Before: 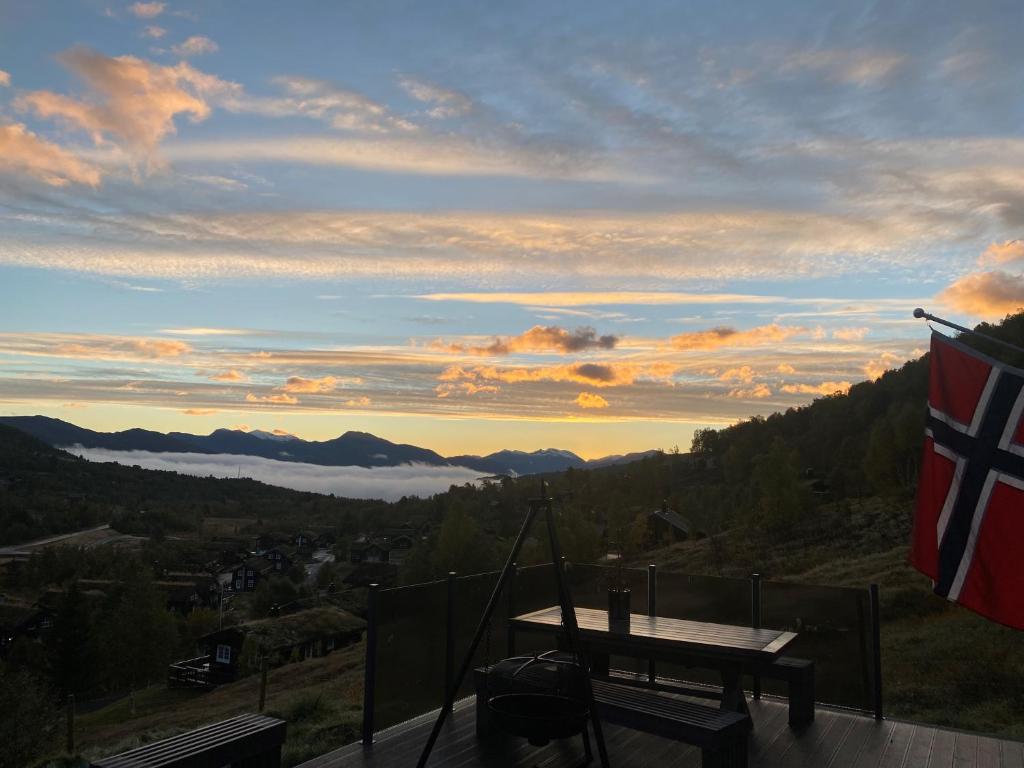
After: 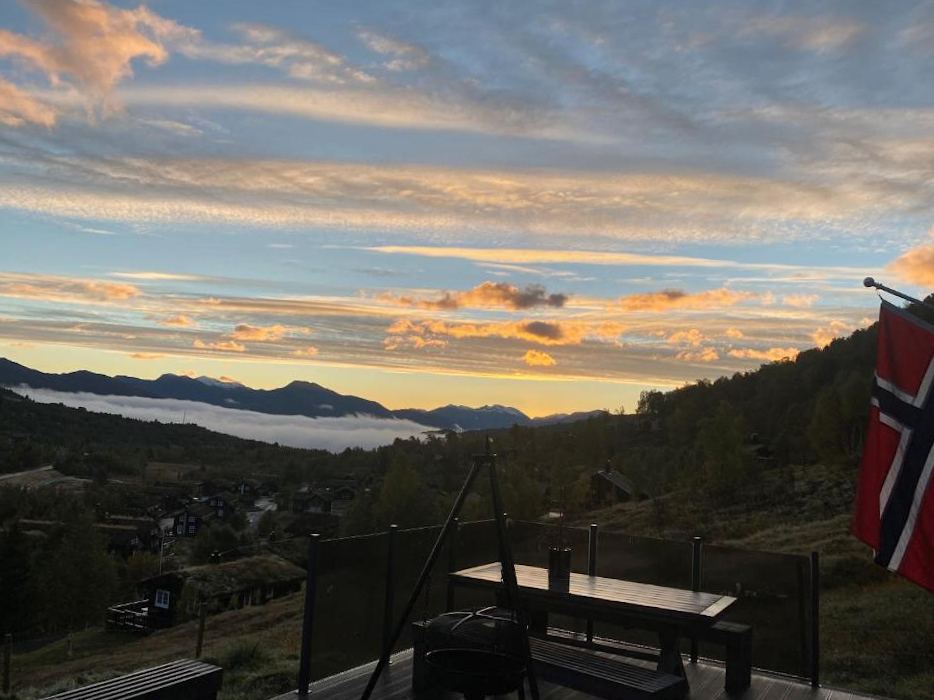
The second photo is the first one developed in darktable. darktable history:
crop and rotate: angle -1.98°, left 3.12%, top 3.889%, right 1.498%, bottom 0.725%
shadows and highlights: shadows 32.7, highlights -47.48, compress 49.9%, soften with gaussian
